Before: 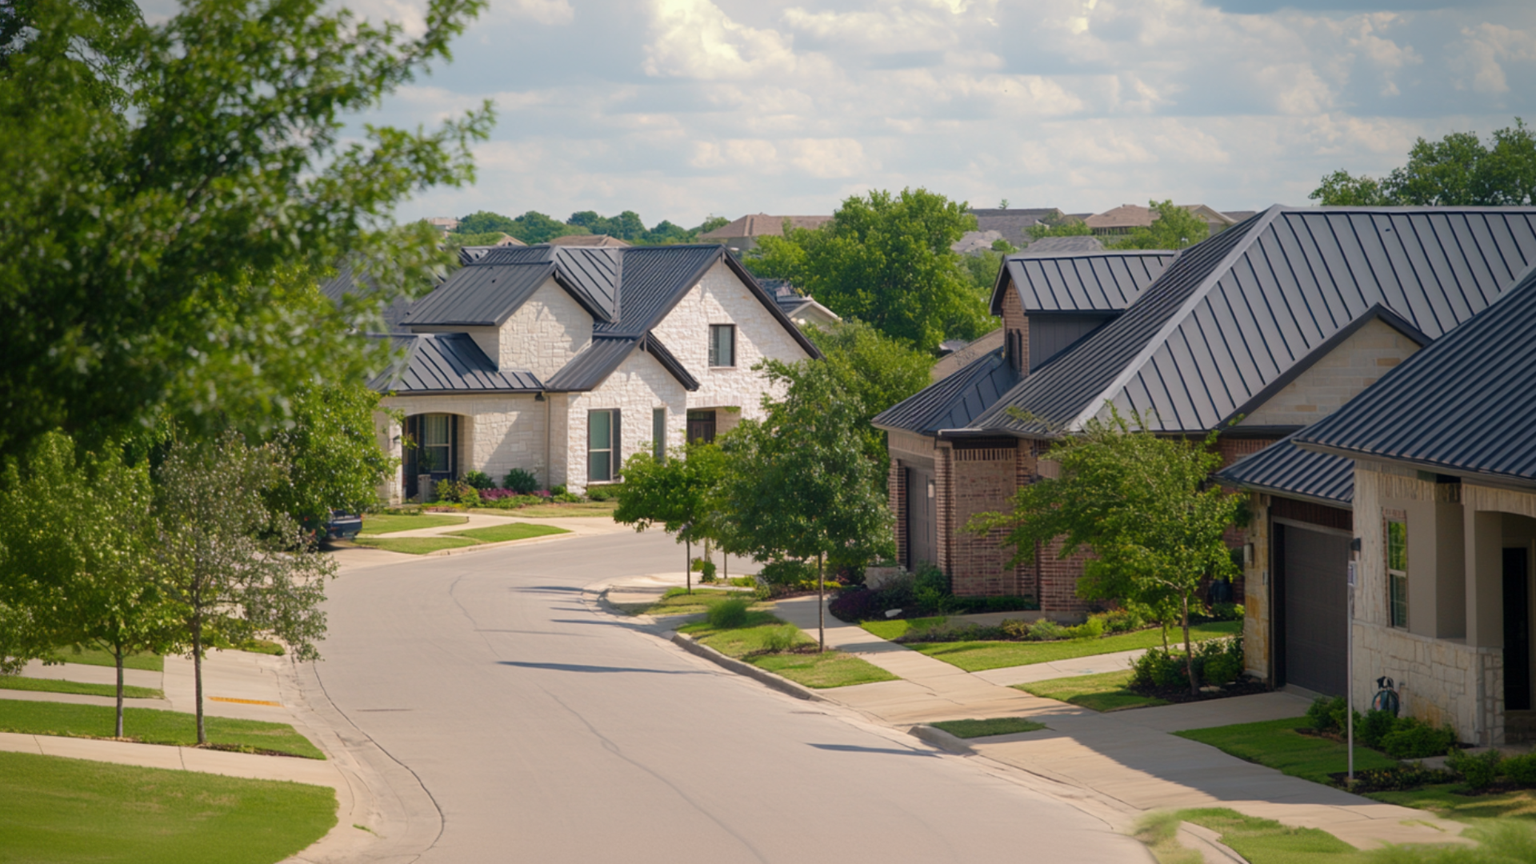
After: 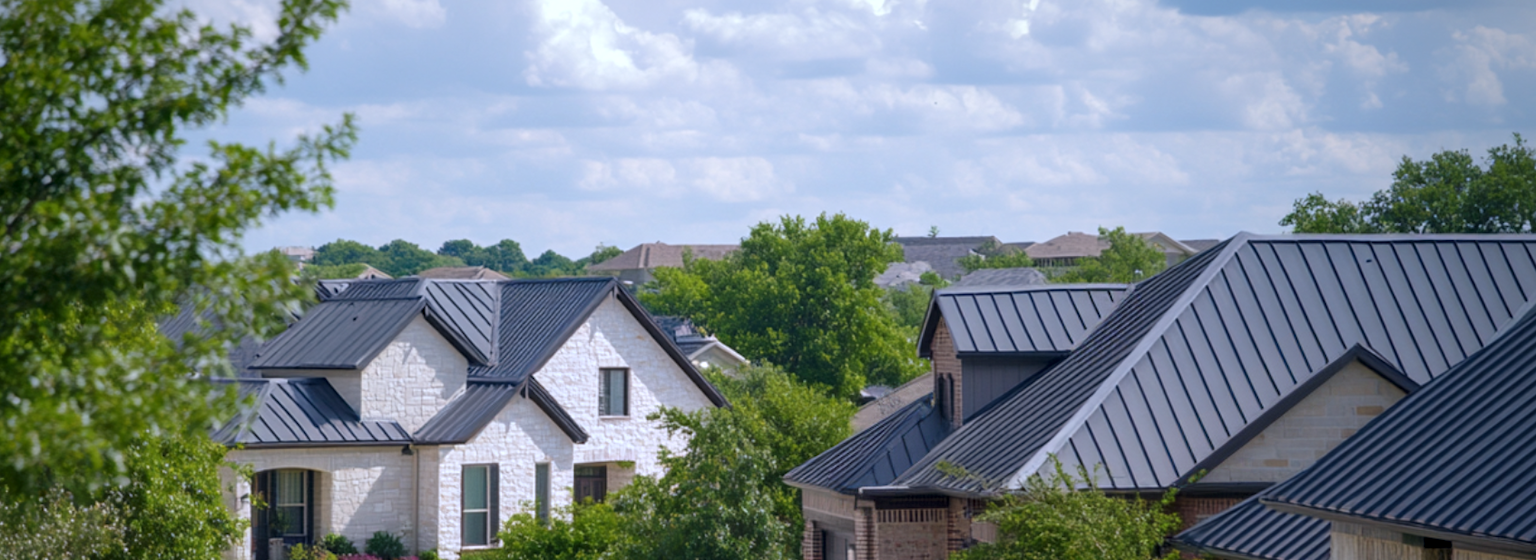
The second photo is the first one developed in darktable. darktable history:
tone equalizer: on, module defaults
local contrast: on, module defaults
crop and rotate: left 11.812%, bottom 42.776%
white balance: red 0.948, green 1.02, blue 1.176
